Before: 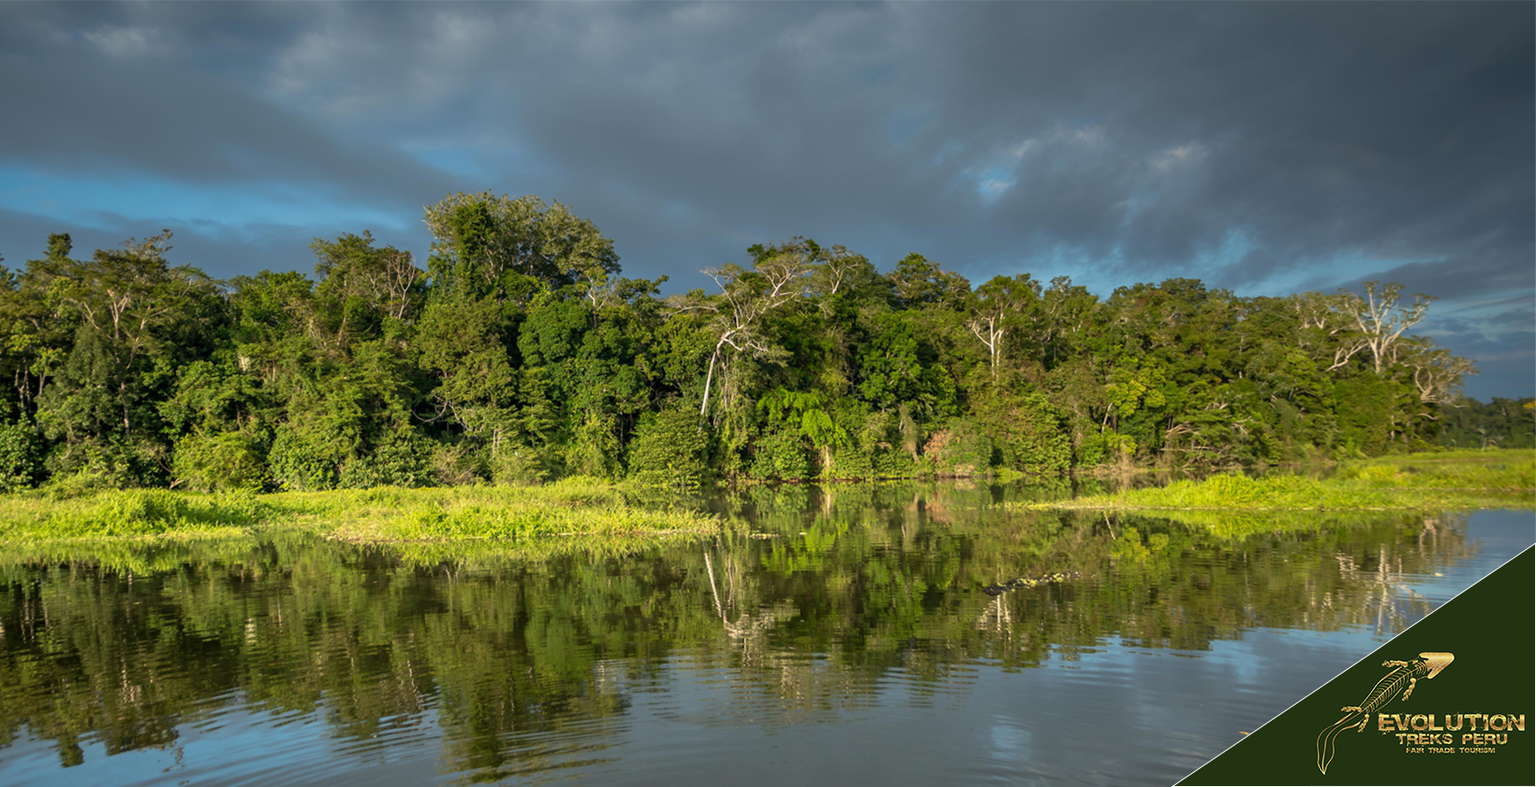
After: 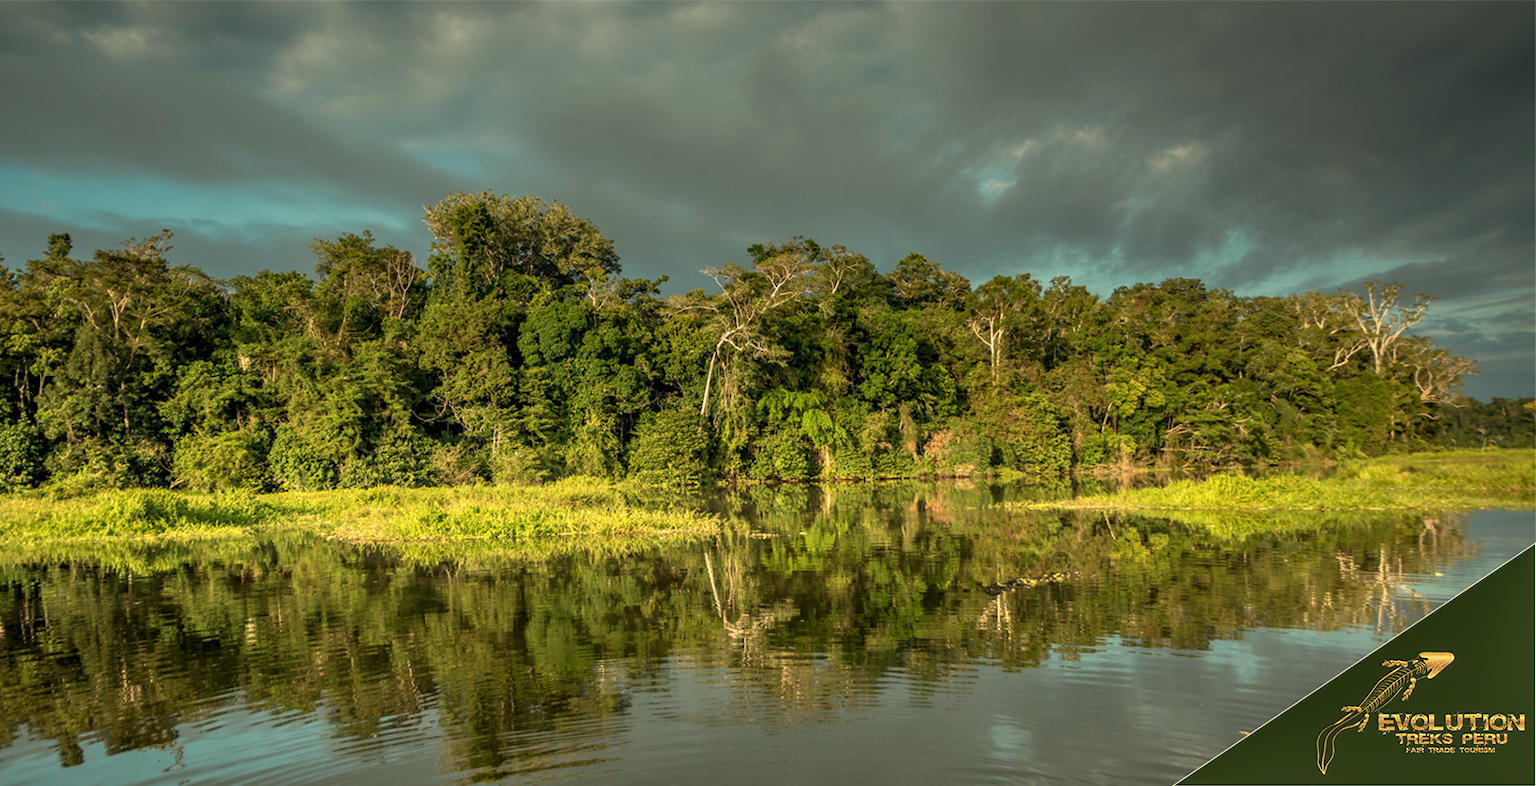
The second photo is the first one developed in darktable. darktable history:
white balance: red 1.08, blue 0.791
local contrast: on, module defaults
